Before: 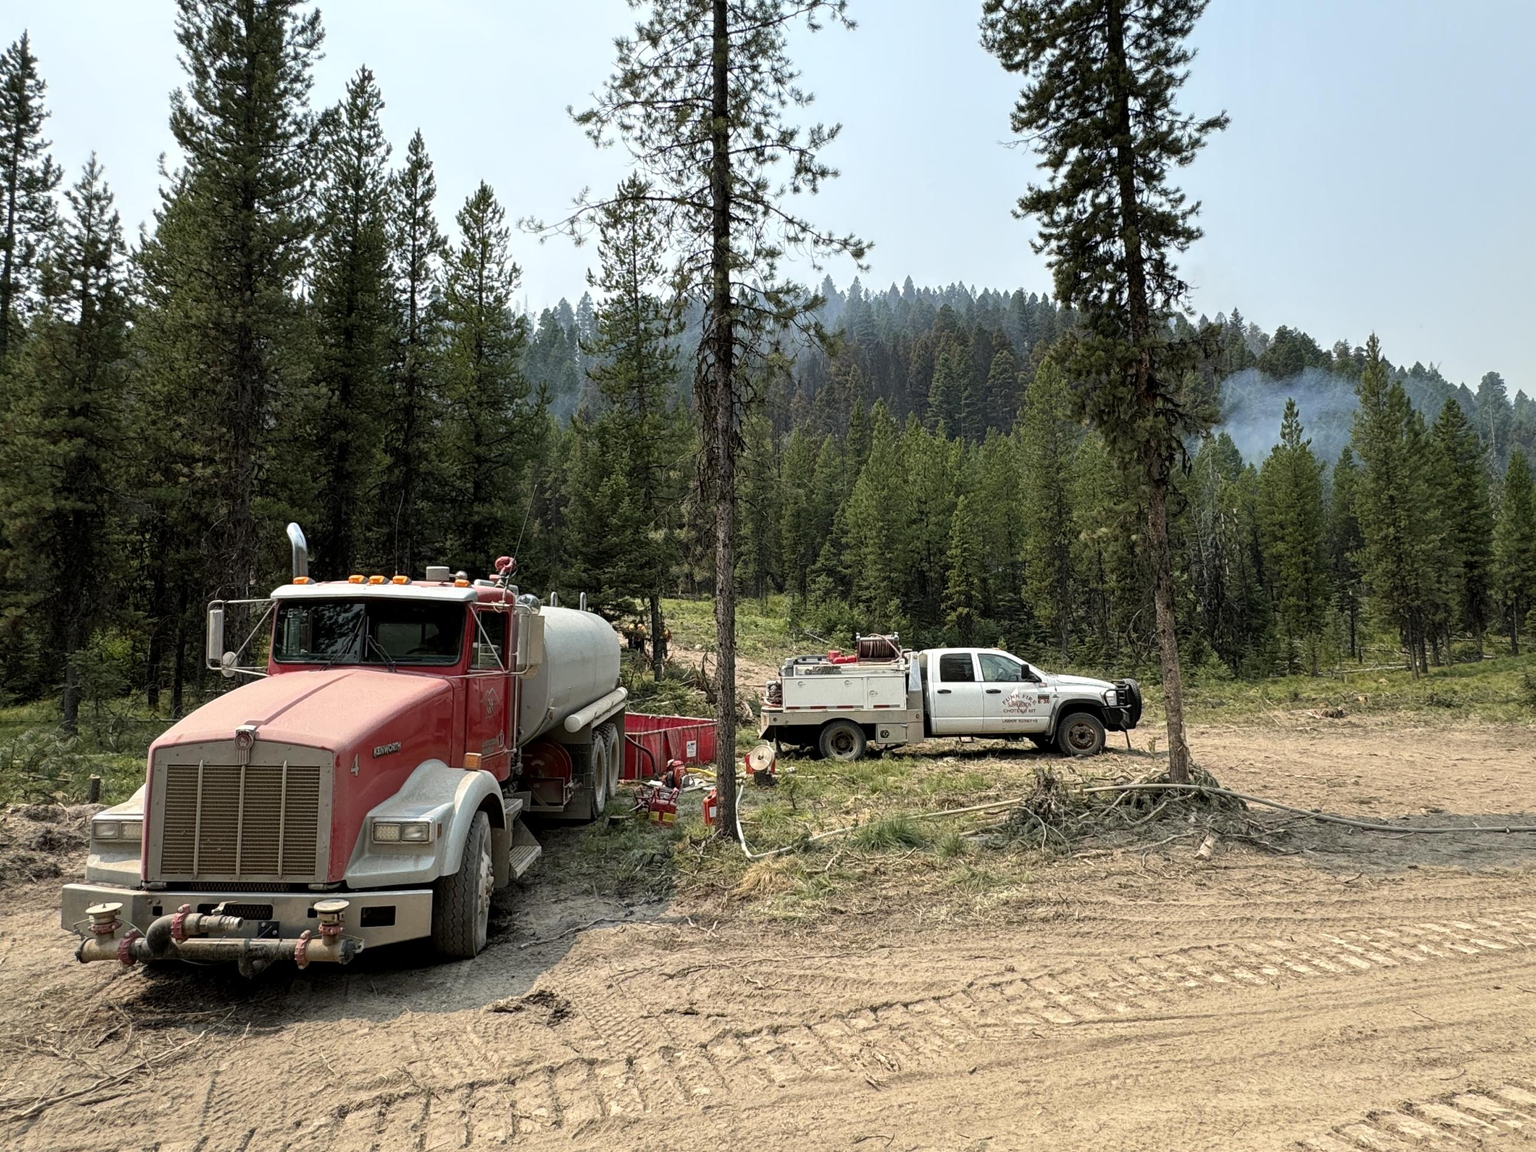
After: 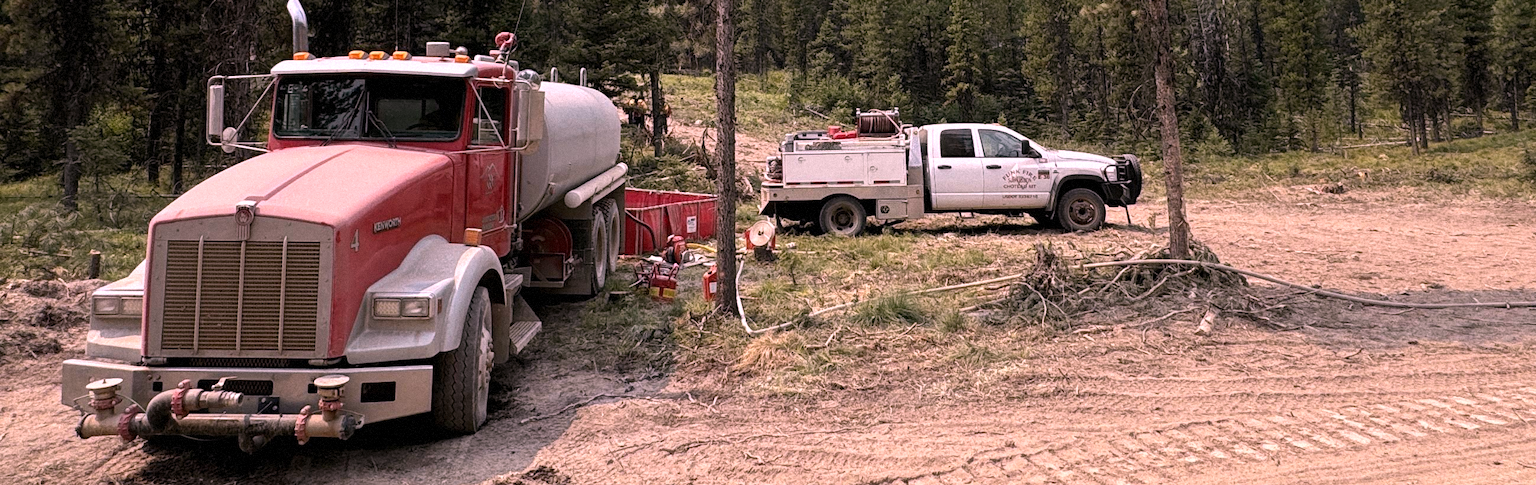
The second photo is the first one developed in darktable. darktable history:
white balance: red 1.188, blue 1.11
exposure: exposure -0.05 EV
grain: mid-tones bias 0%
crop: top 45.551%, bottom 12.262%
